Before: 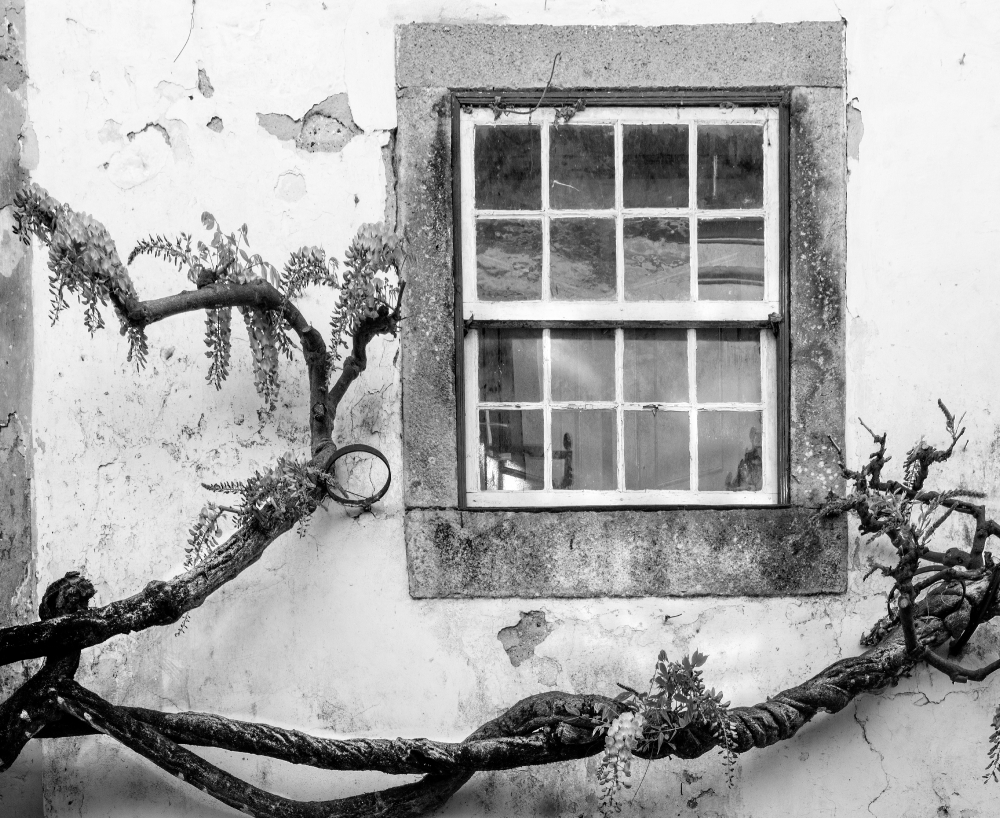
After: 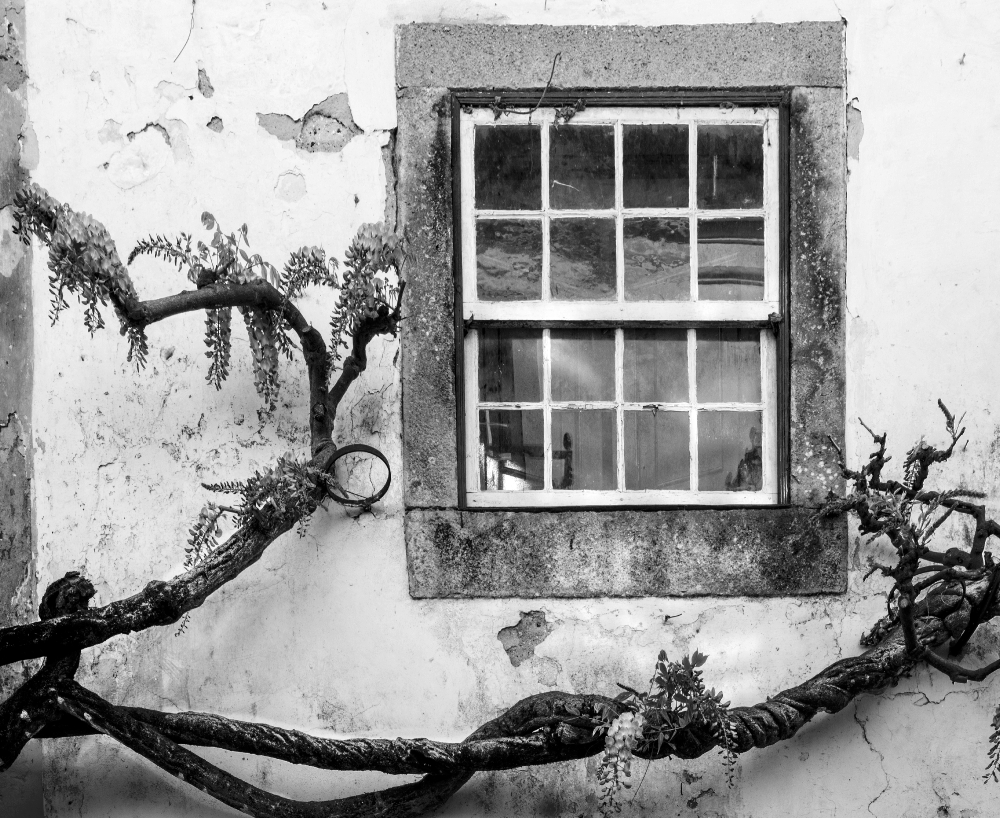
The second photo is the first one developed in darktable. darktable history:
shadows and highlights: shadows 61.48, white point adjustment 0.472, highlights -34.43, compress 83.48%
contrast brightness saturation: contrast 0.068, brightness -0.136, saturation 0.108
